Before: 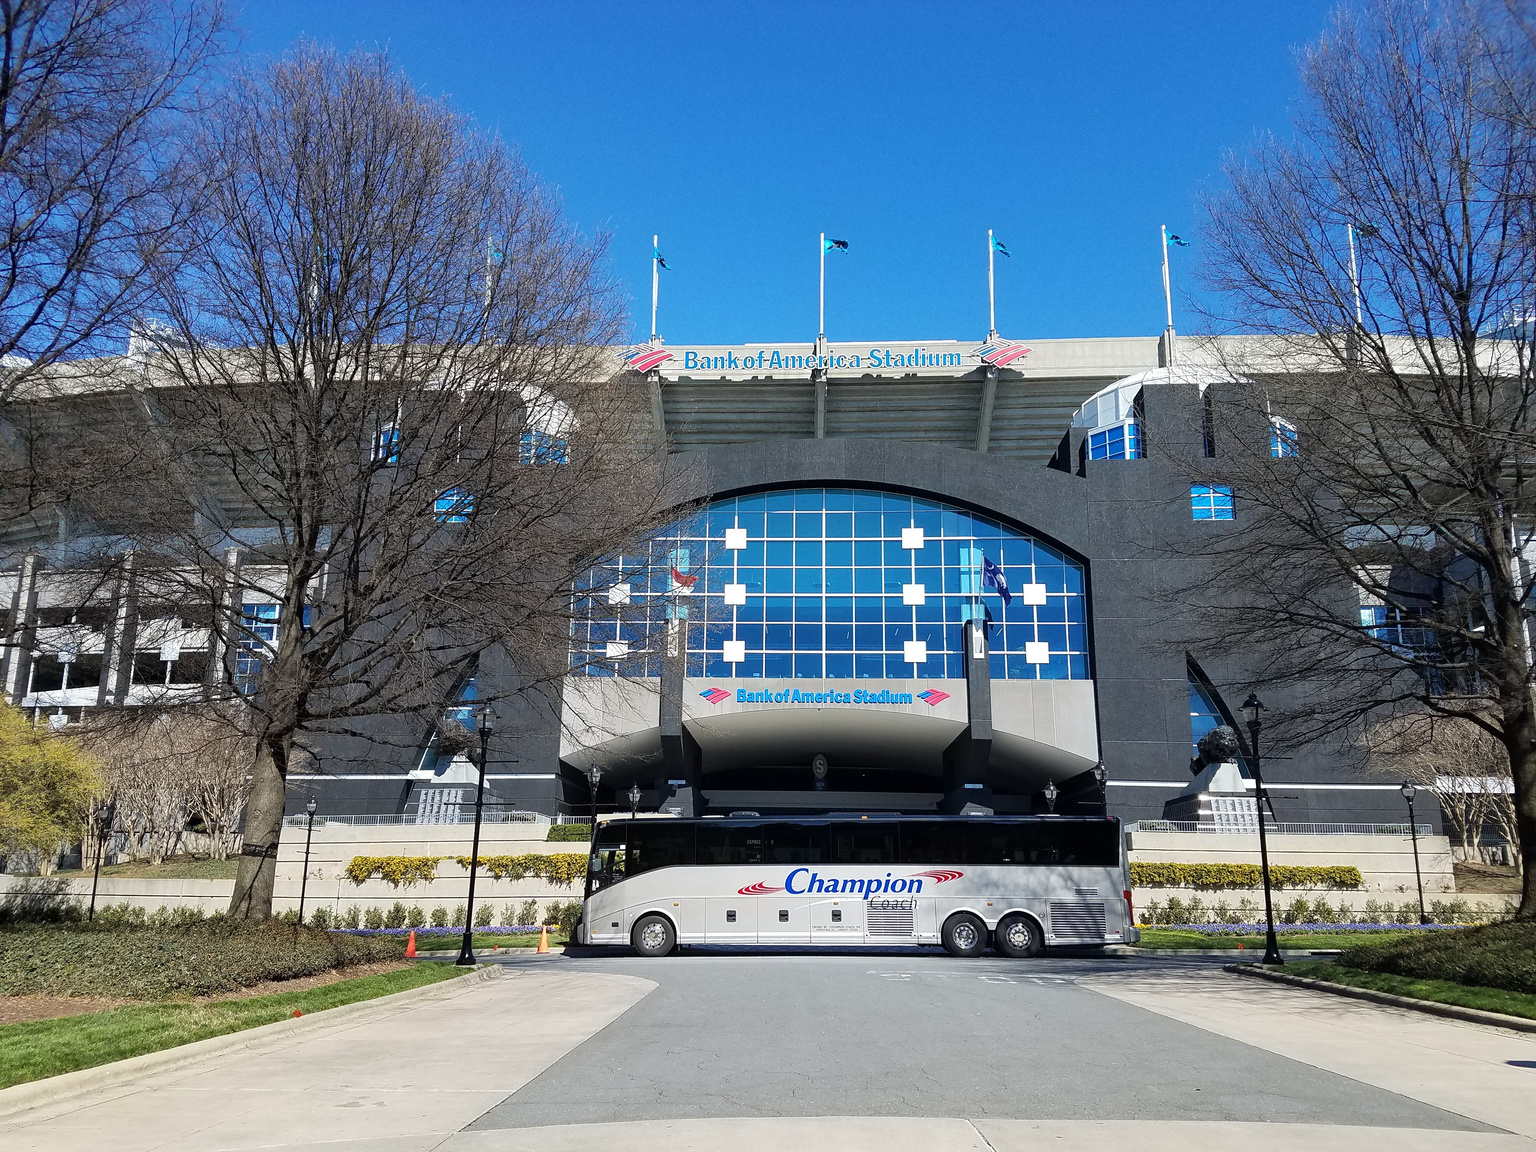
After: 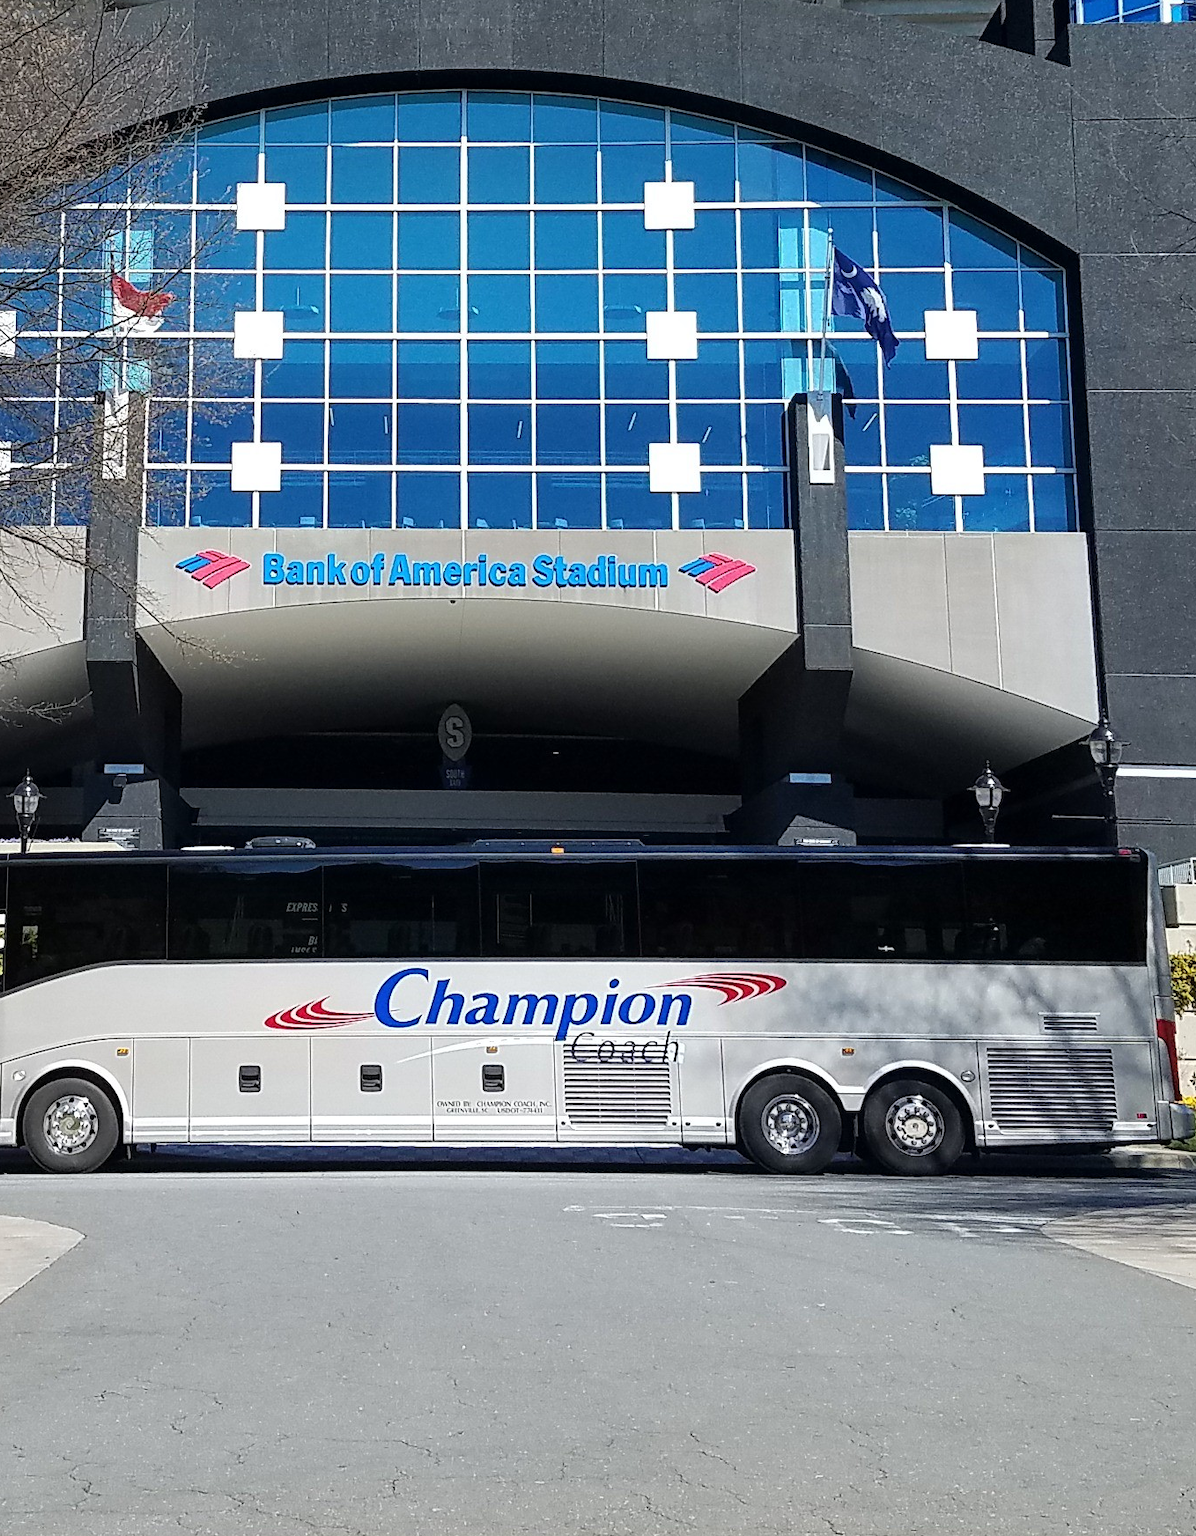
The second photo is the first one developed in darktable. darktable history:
exposure: exposure -0.001 EV, compensate highlight preservation false
crop: left 40.581%, top 39.033%, right 25.699%, bottom 3.1%
